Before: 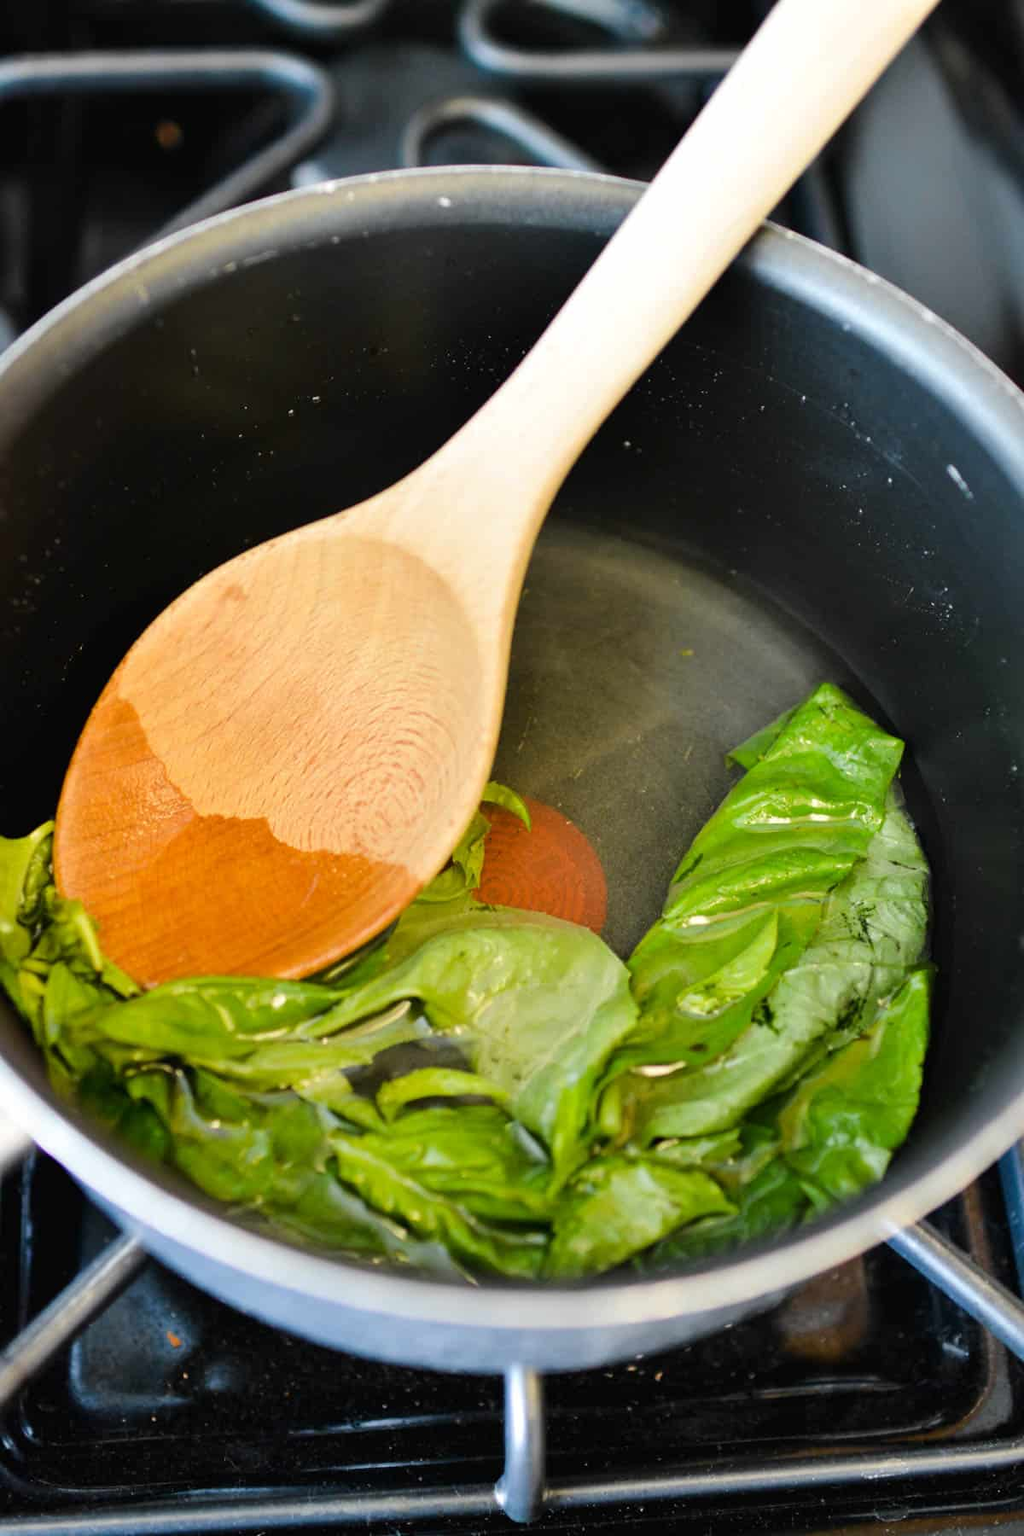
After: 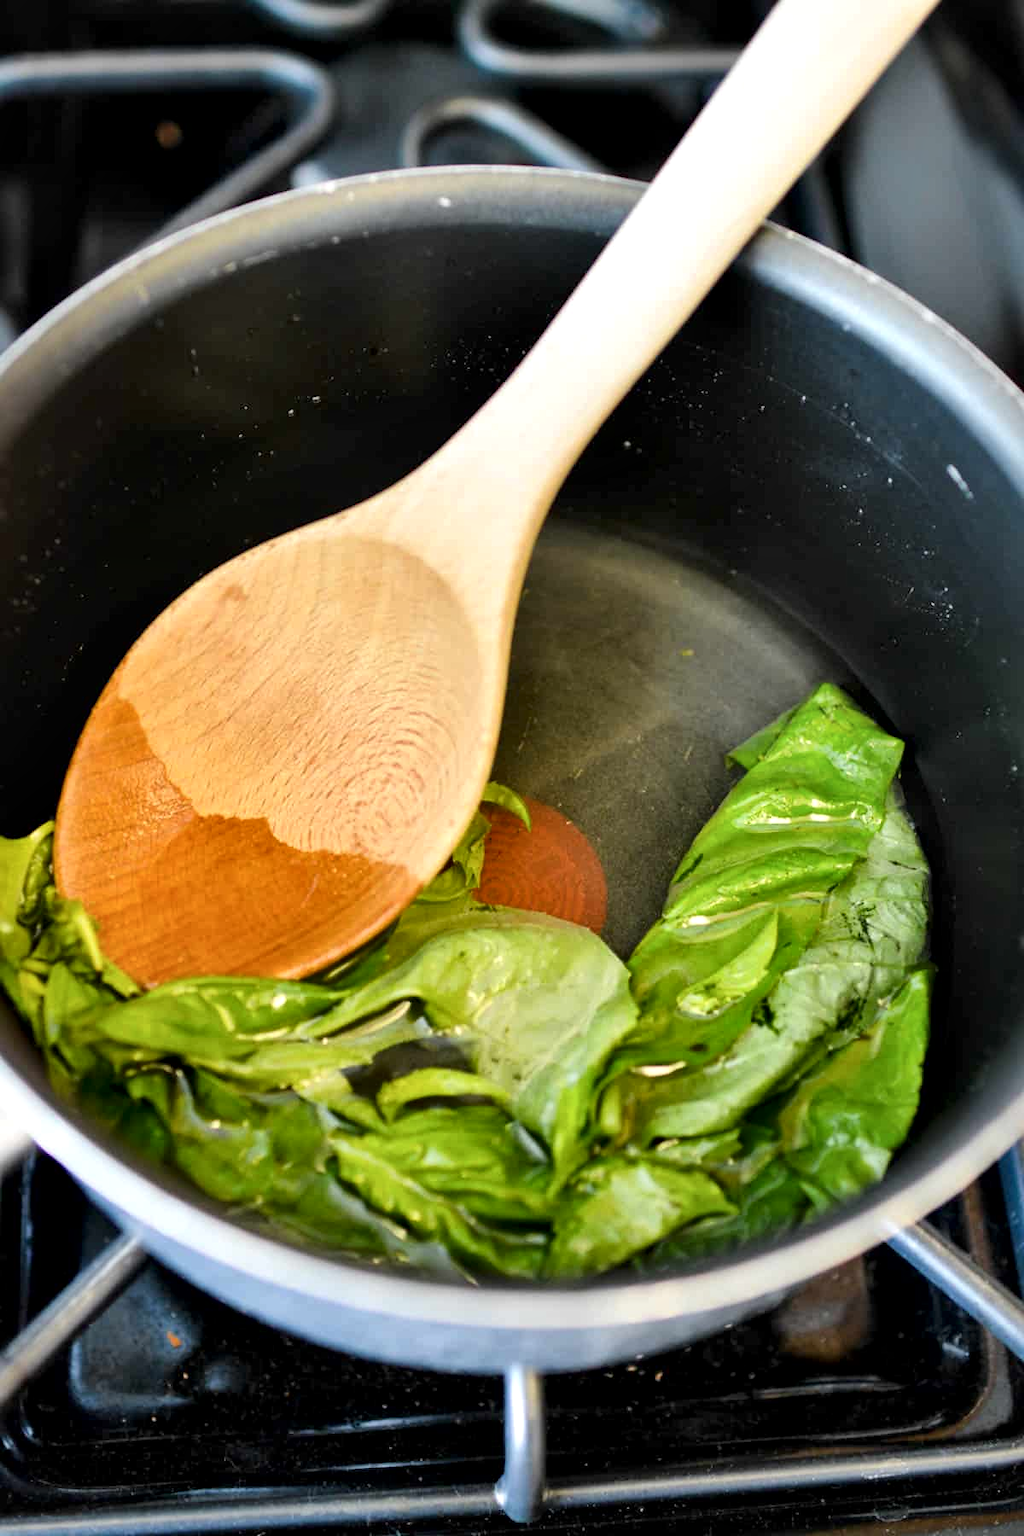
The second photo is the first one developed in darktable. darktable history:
color balance rgb: perceptual saturation grading › global saturation 0.563%
local contrast: mode bilateral grid, contrast 100, coarseness 99, detail 165%, midtone range 0.2
